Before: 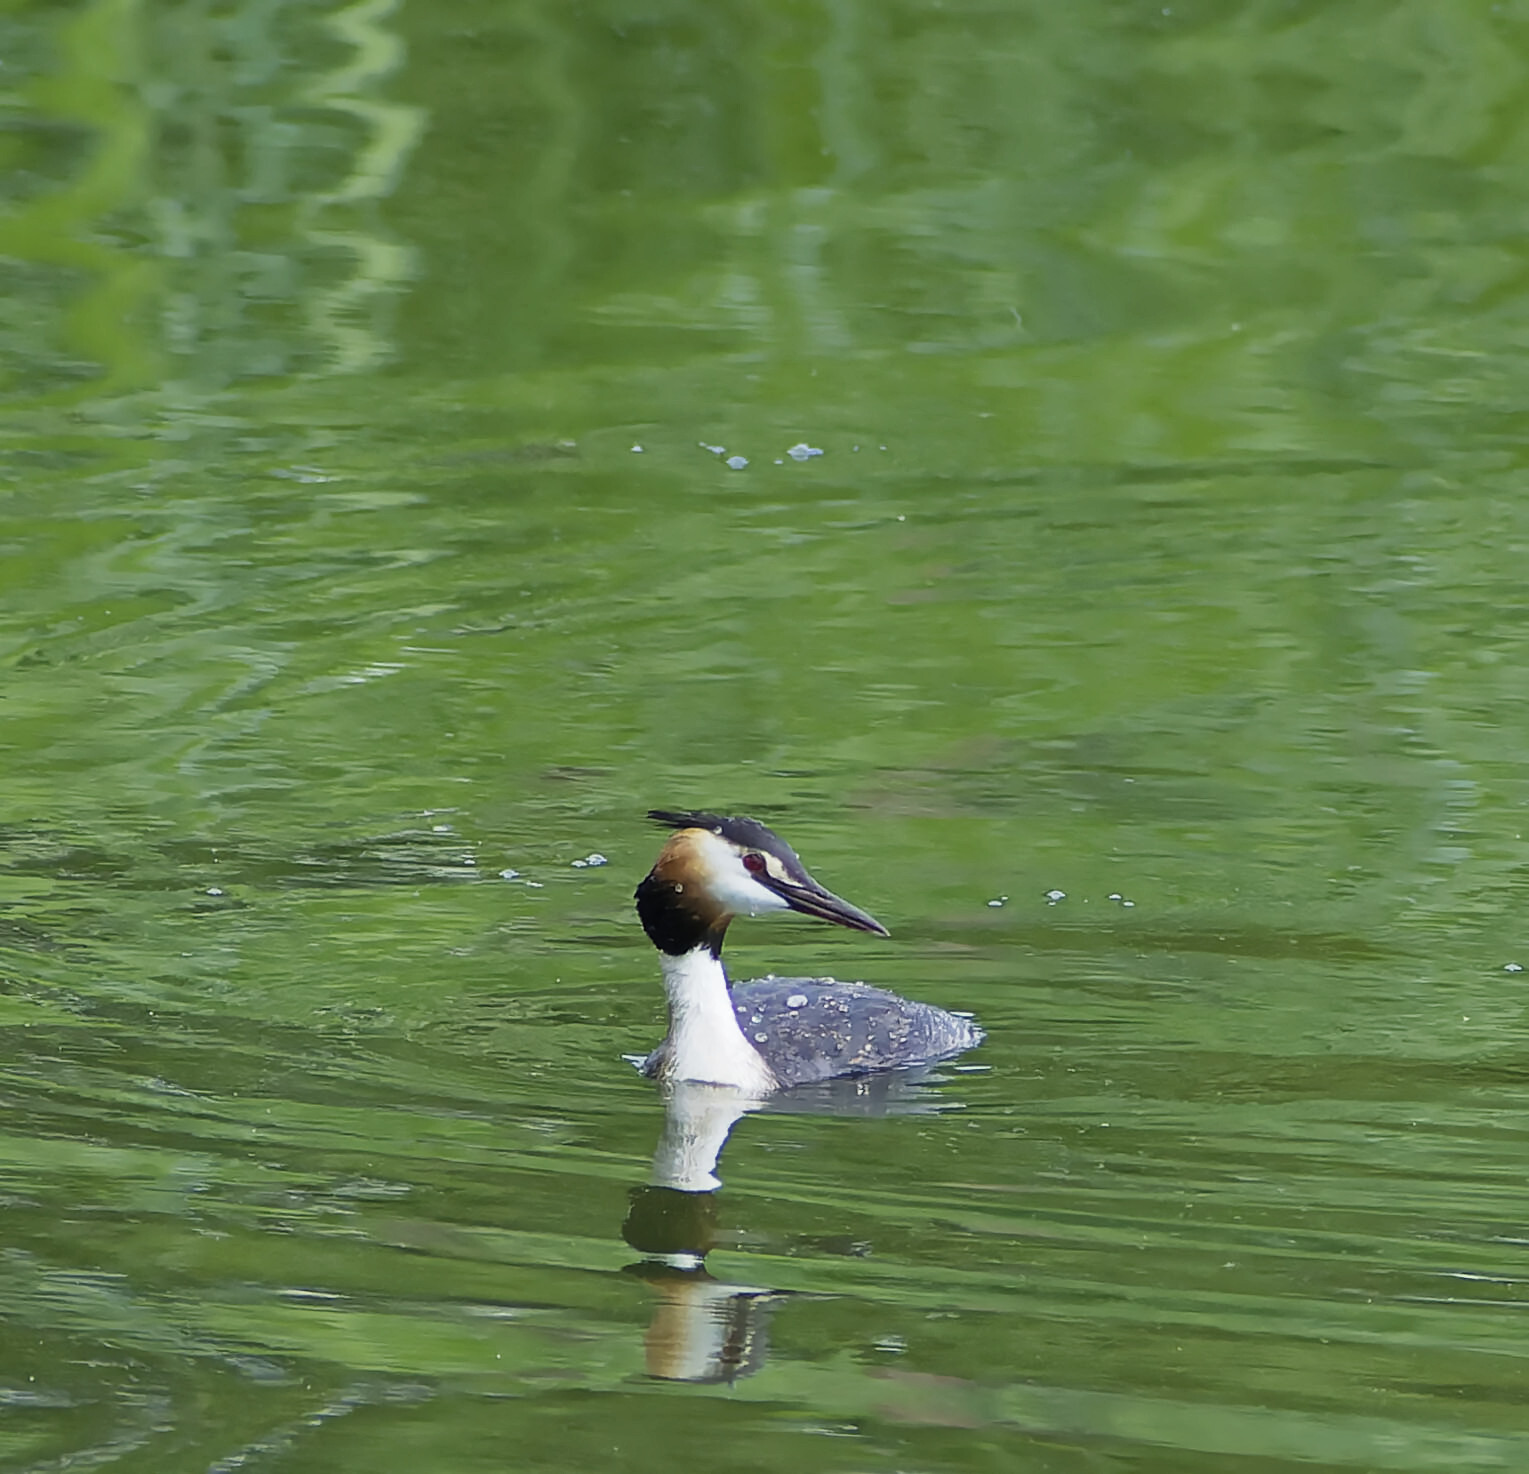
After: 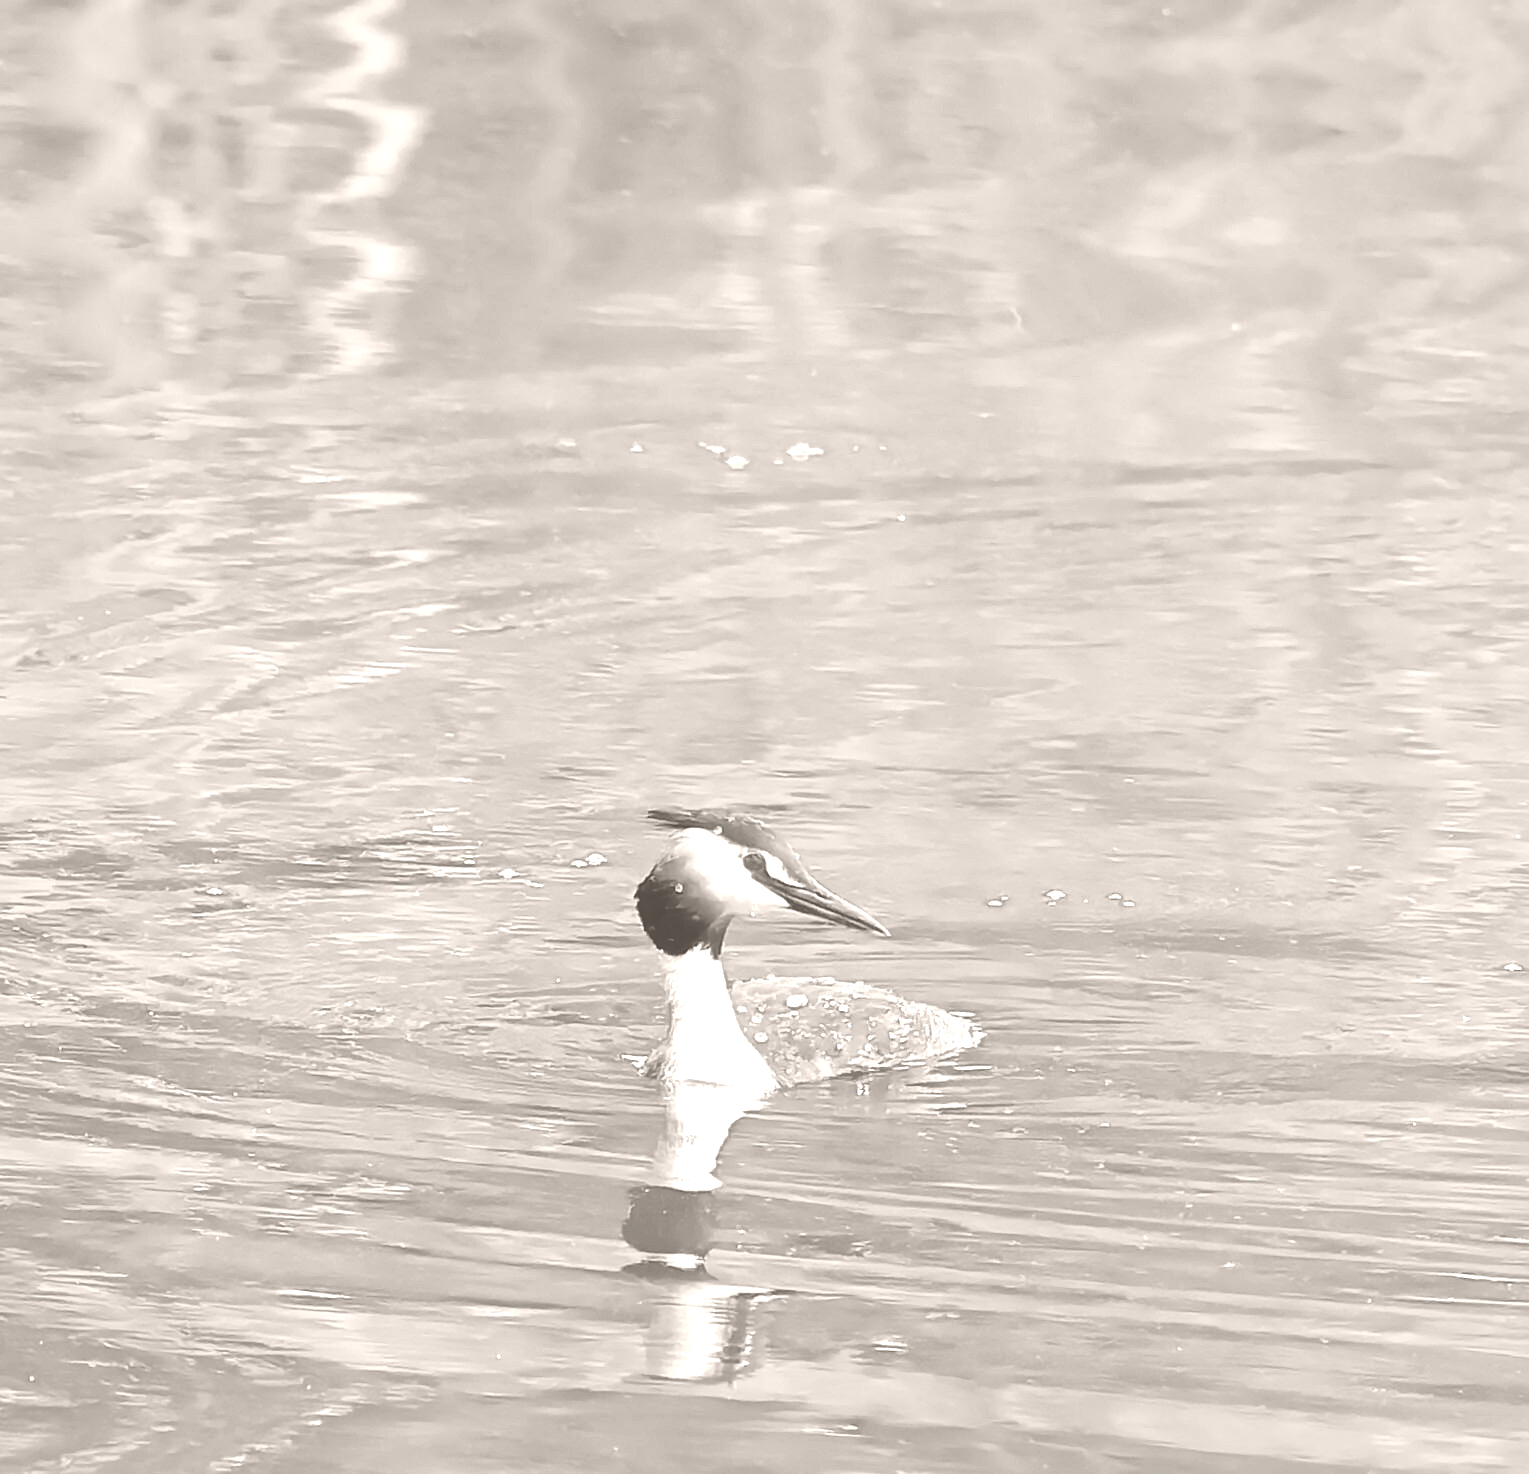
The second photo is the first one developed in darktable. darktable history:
contrast brightness saturation: contrast 0.07, brightness 0.08, saturation 0.18
shadows and highlights: on, module defaults
colorize: hue 34.49°, saturation 35.33%, source mix 100%, lightness 55%, version 1
